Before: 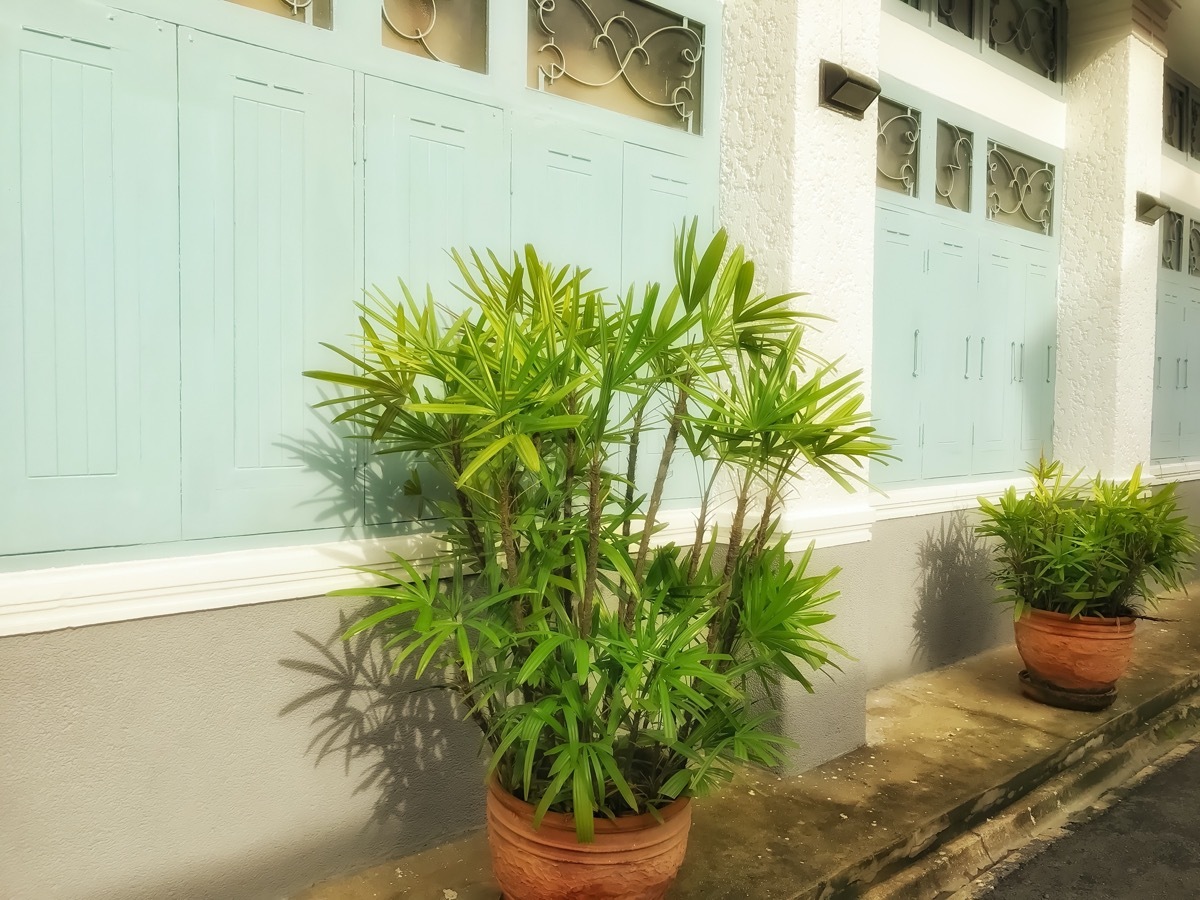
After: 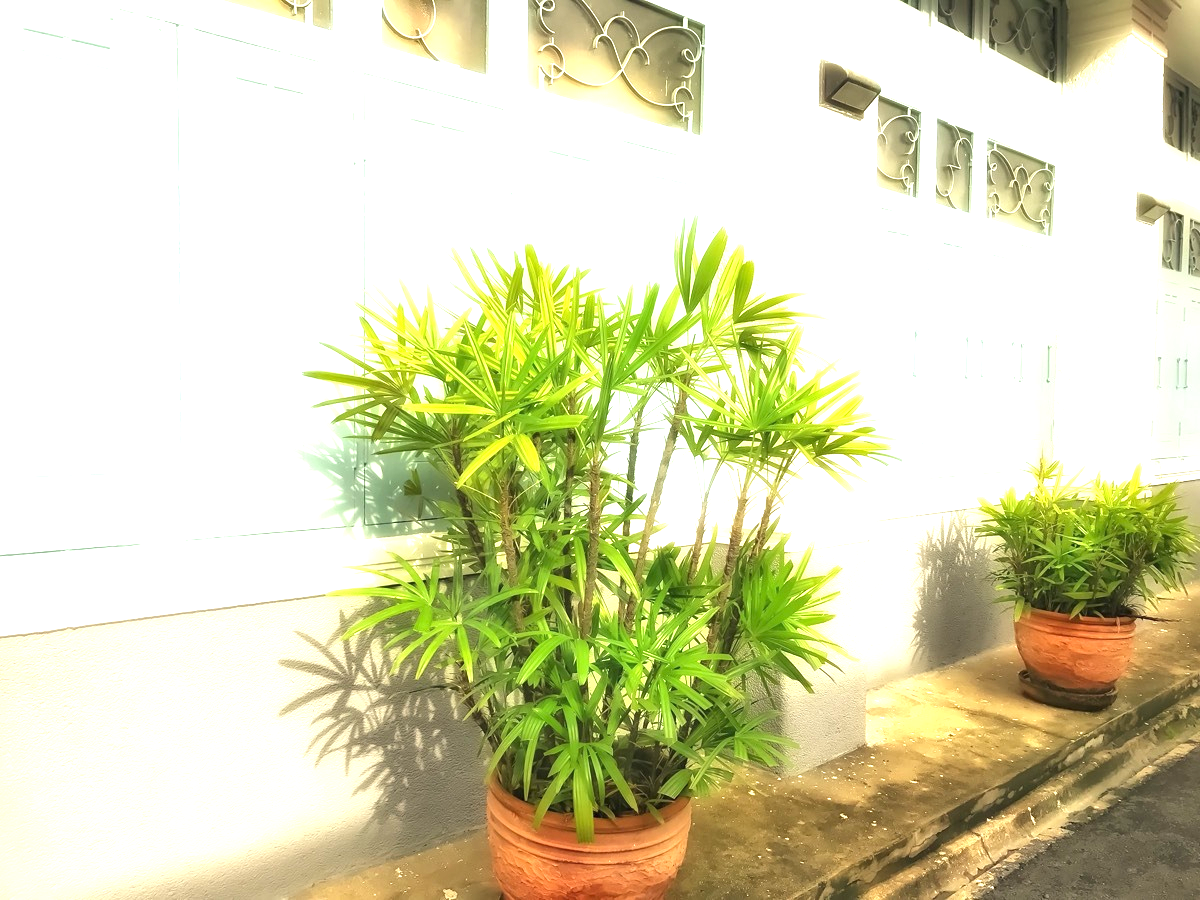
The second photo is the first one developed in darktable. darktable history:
exposure: black level correction 0, exposure 1.393 EV, compensate highlight preservation false
tone equalizer: edges refinement/feathering 500, mask exposure compensation -1.57 EV, preserve details no
